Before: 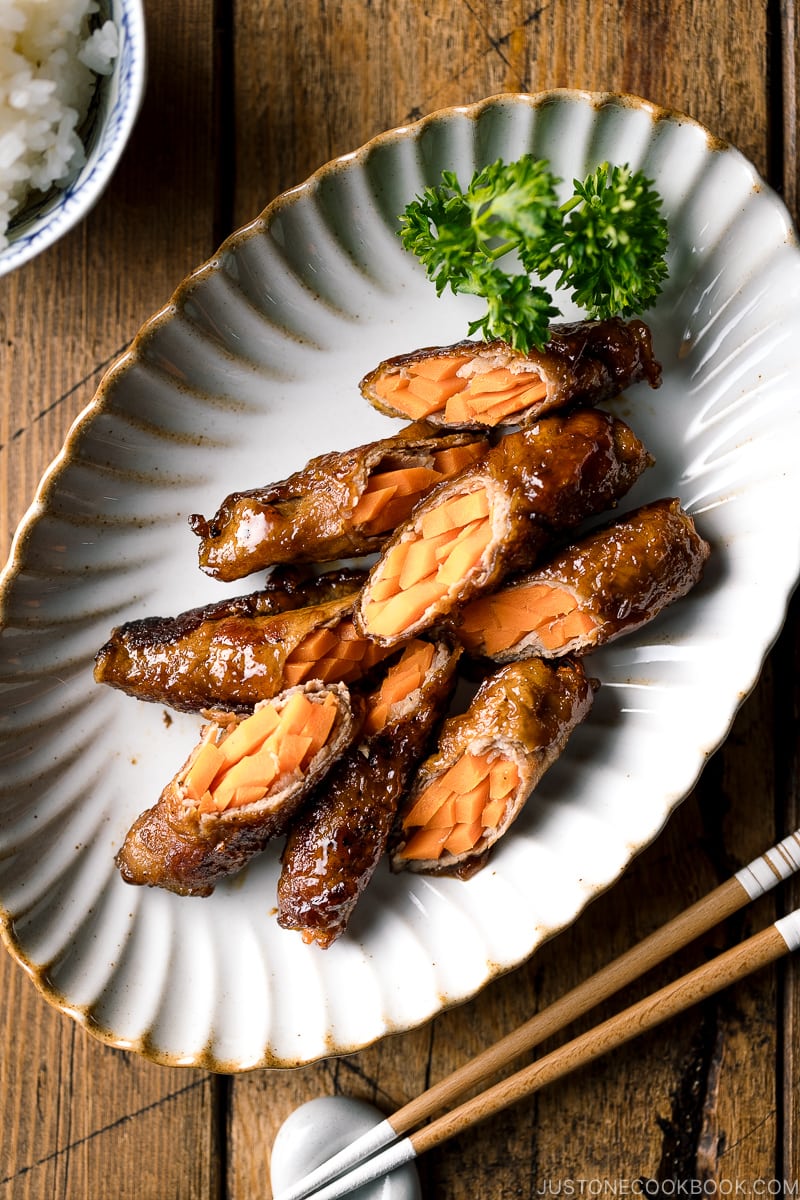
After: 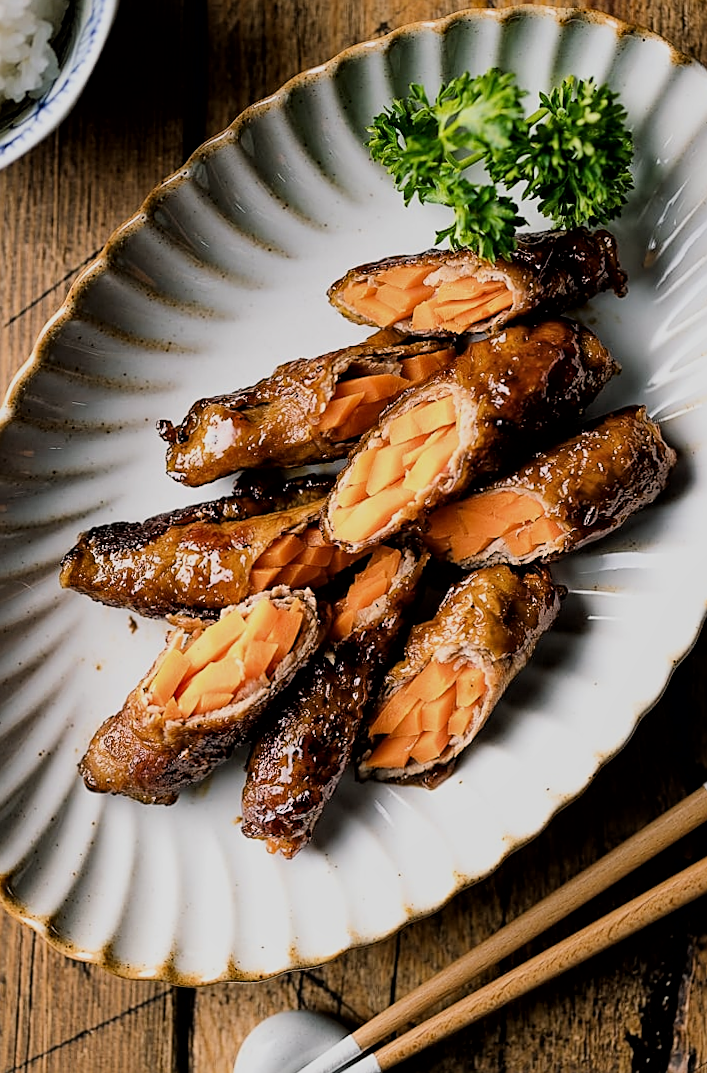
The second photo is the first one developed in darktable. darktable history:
filmic rgb: black relative exposure -7.65 EV, white relative exposure 4.56 EV, hardness 3.61, color science v6 (2022)
crop: left 3.305%, top 6.436%, right 6.389%, bottom 3.258%
rotate and perspective: rotation 0.226°, lens shift (vertical) -0.042, crop left 0.023, crop right 0.982, crop top 0.006, crop bottom 0.994
local contrast: mode bilateral grid, contrast 20, coarseness 50, detail 132%, midtone range 0.2
shadows and highlights: radius 93.07, shadows -14.46, white point adjustment 0.23, highlights 31.48, compress 48.23%, highlights color adjustment 52.79%, soften with gaussian
sharpen: on, module defaults
